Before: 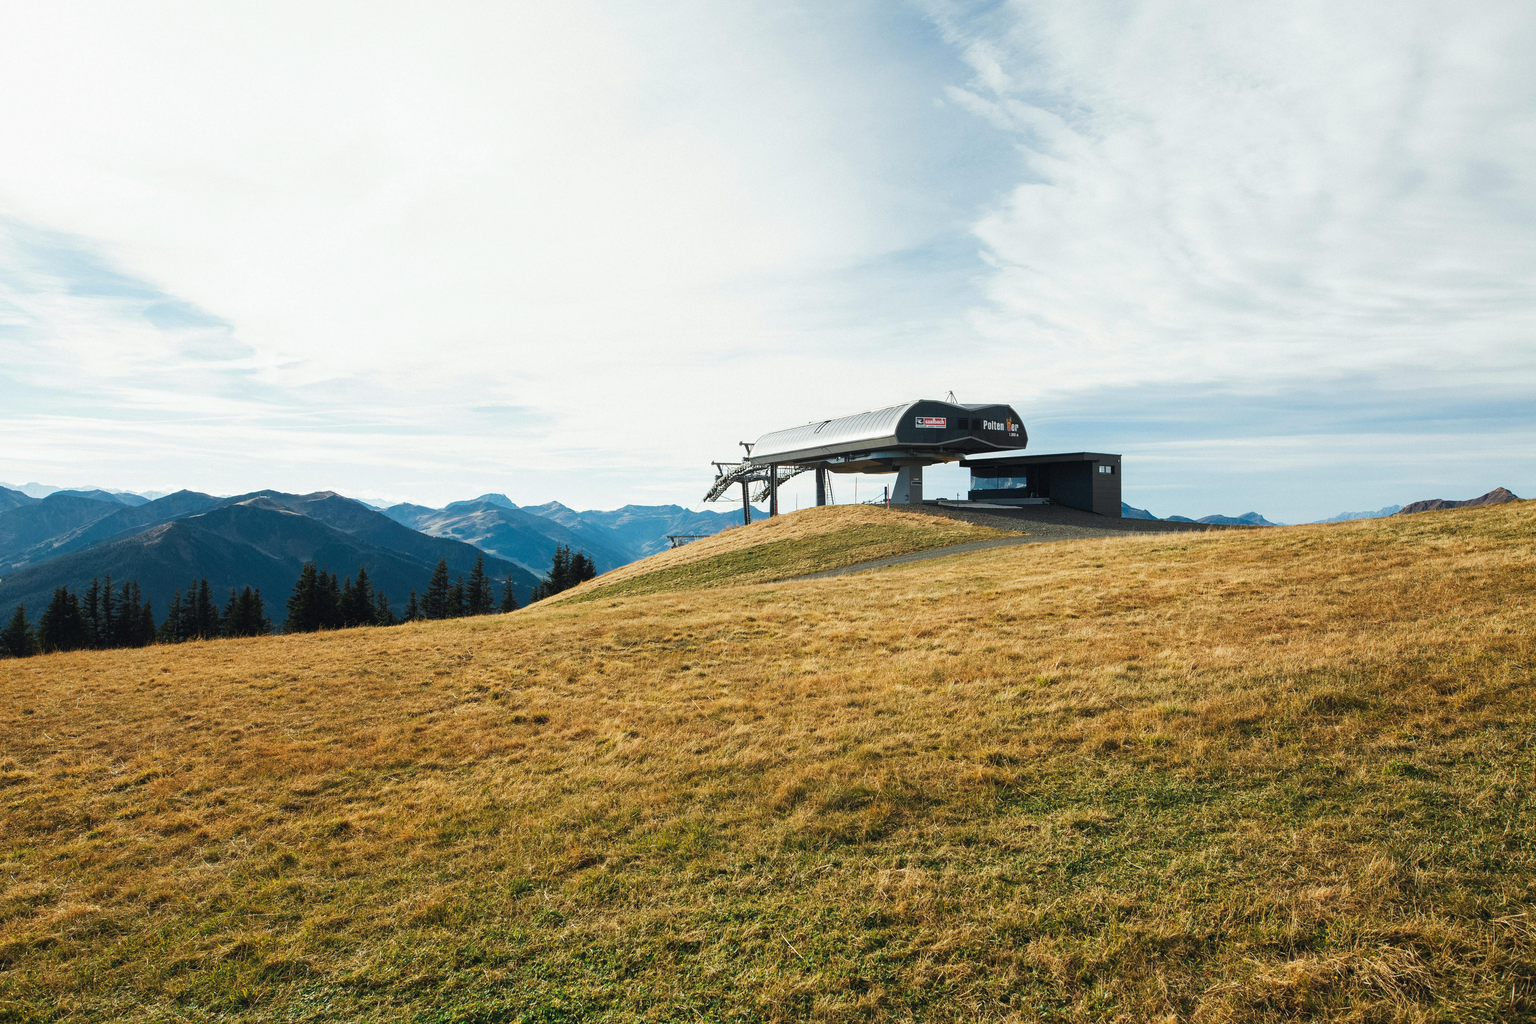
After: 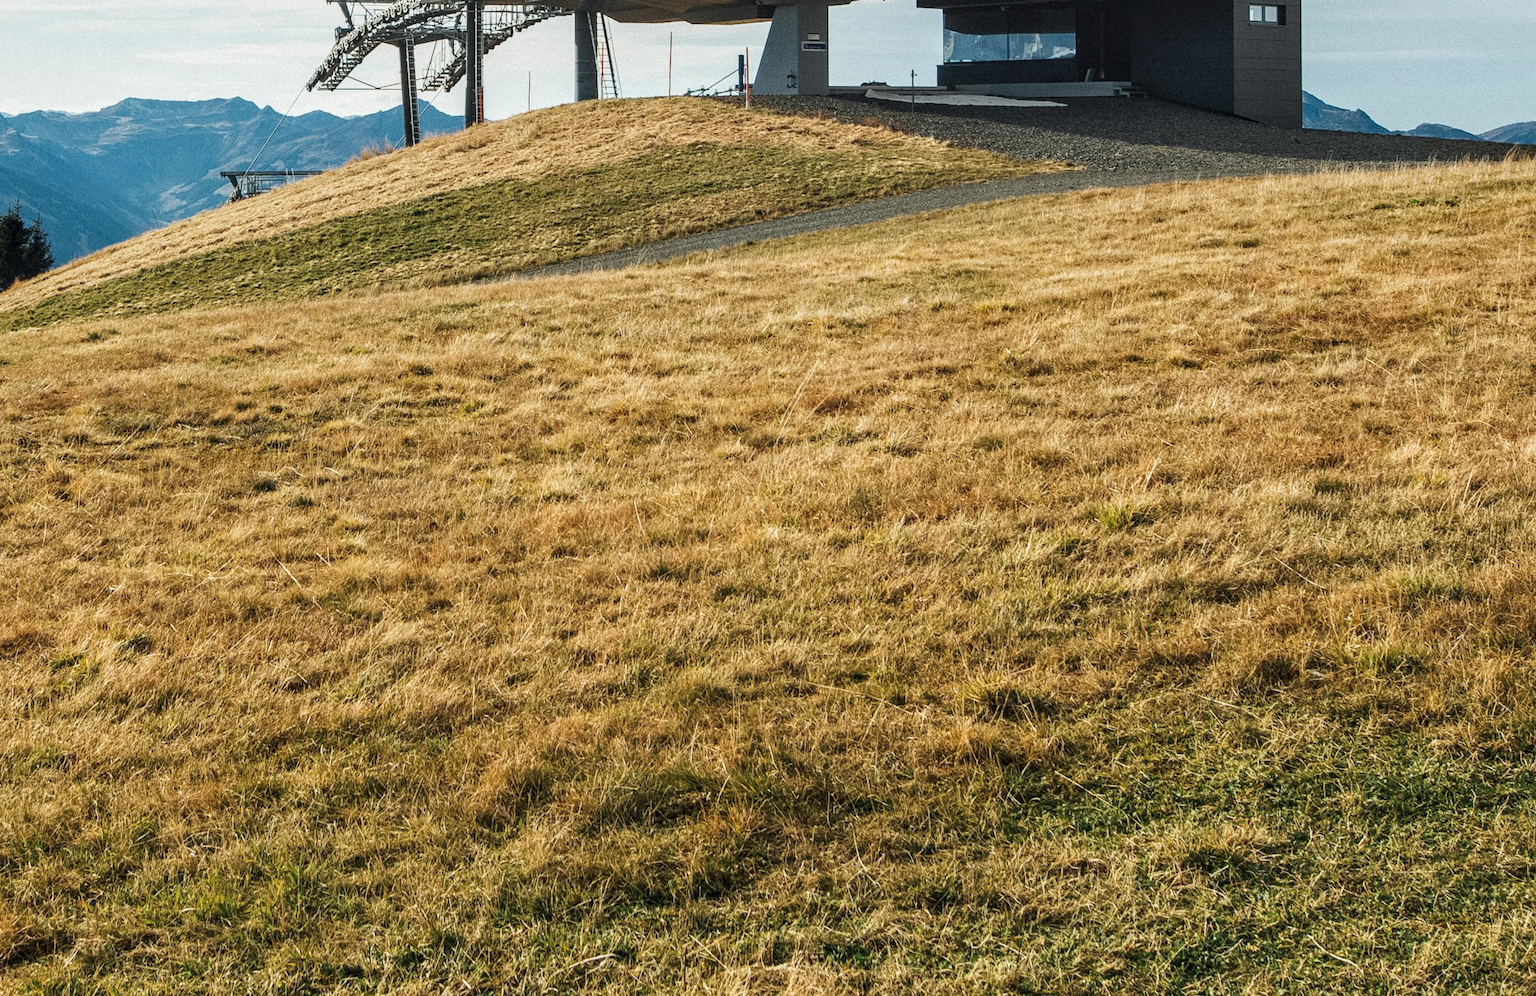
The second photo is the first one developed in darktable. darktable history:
crop: left 37.4%, top 45.288%, right 20.577%, bottom 13.821%
contrast brightness saturation: contrast -0.098, saturation -0.09
local contrast: detail 142%
